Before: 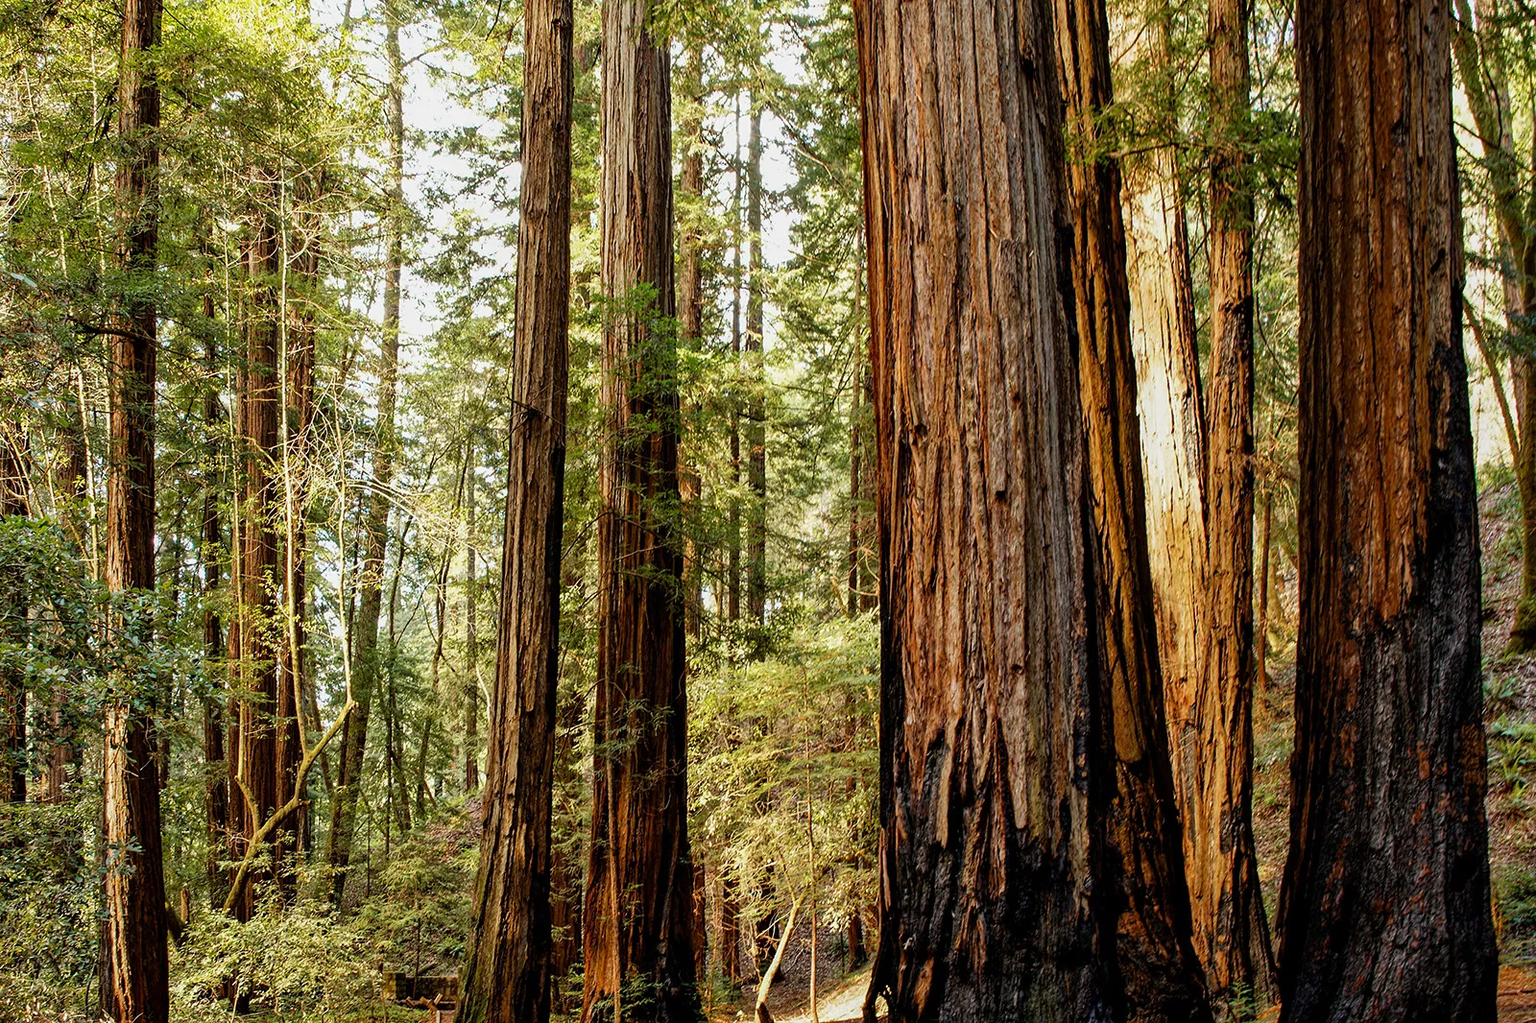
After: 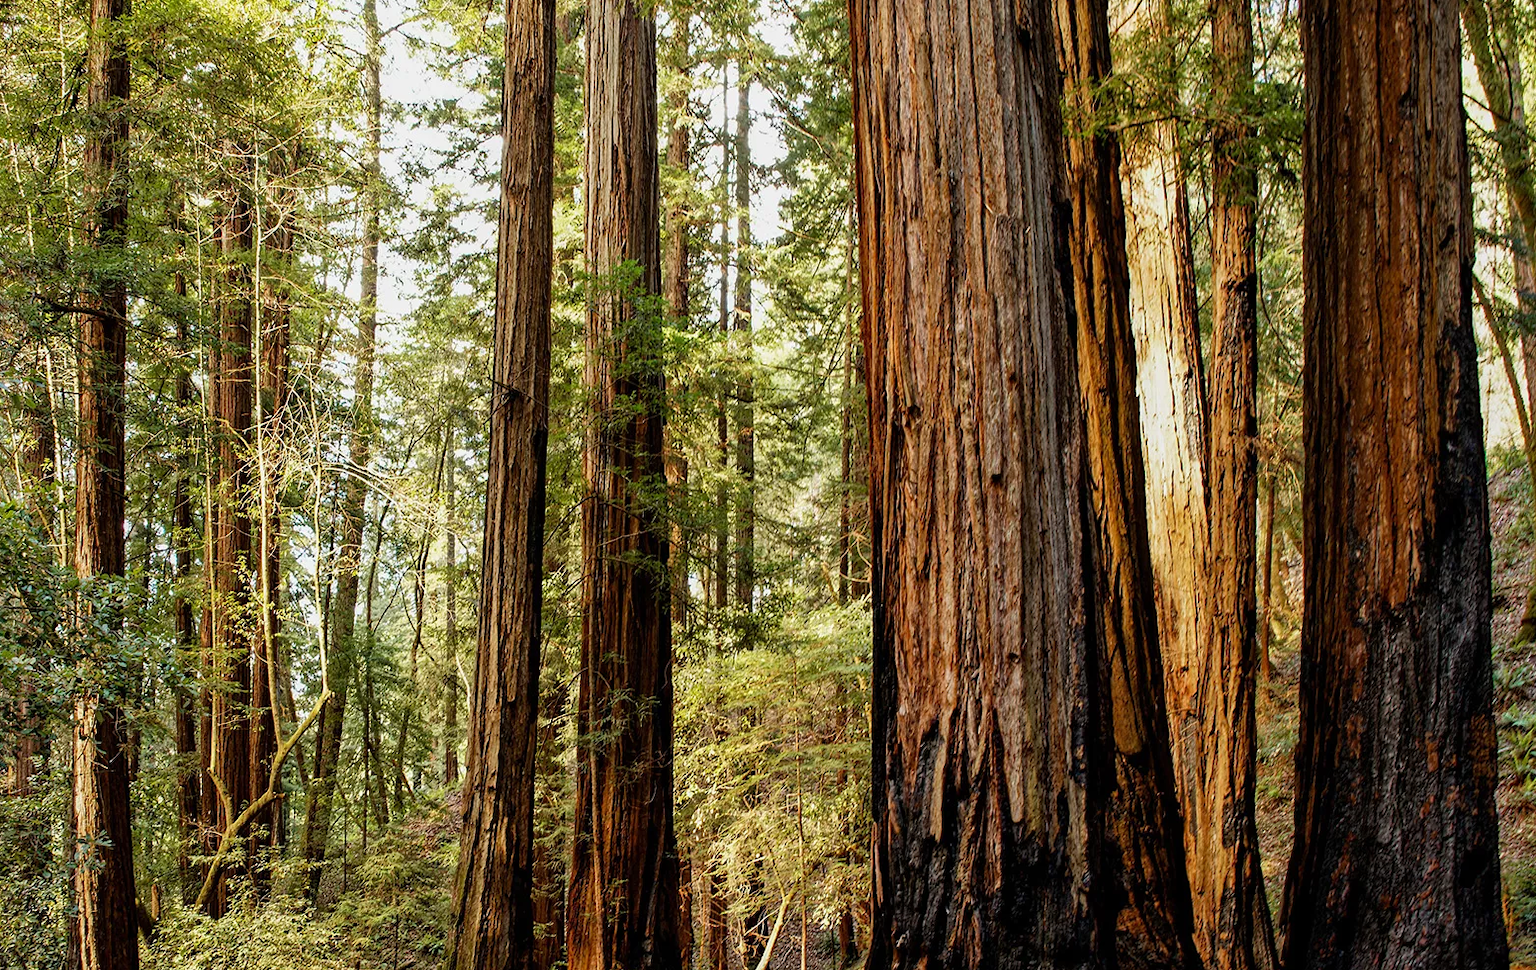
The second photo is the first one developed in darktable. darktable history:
crop: left 2.214%, top 3.078%, right 0.719%, bottom 4.879%
